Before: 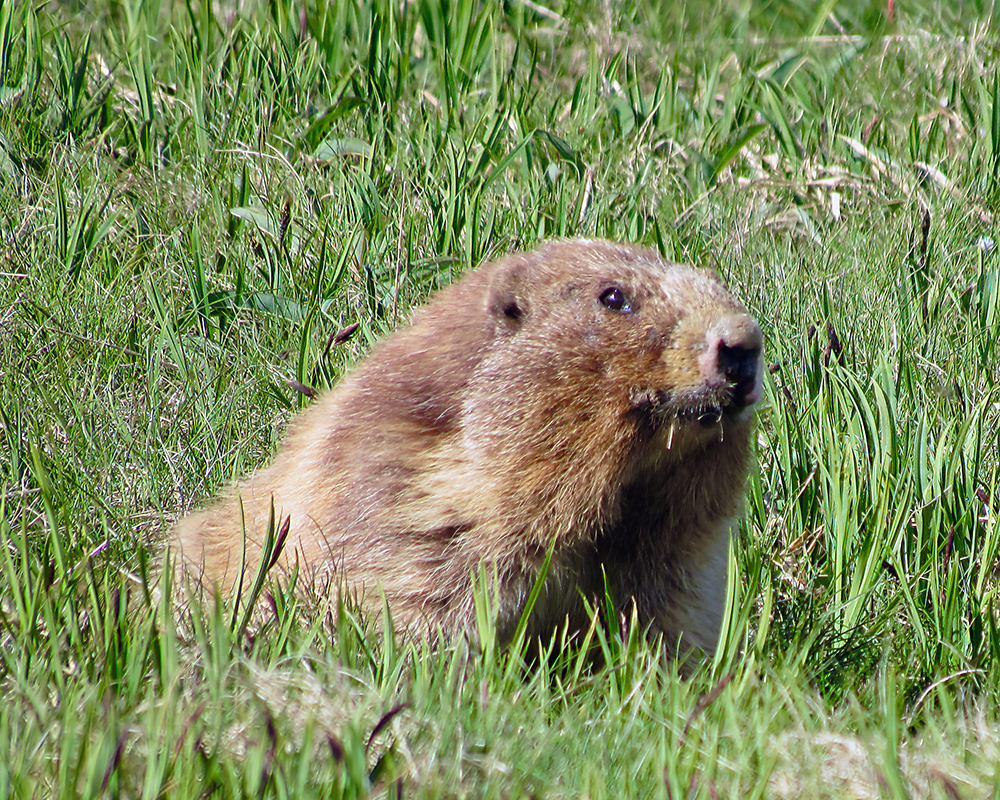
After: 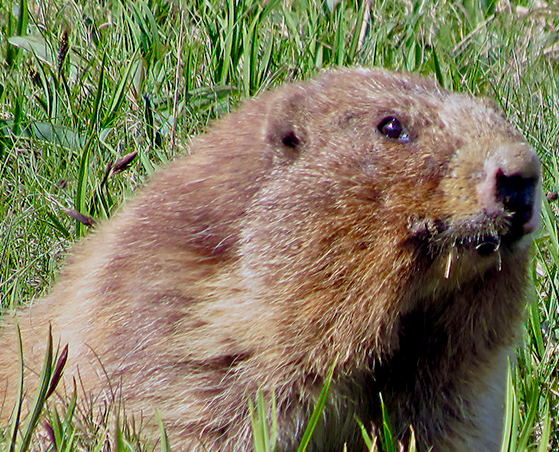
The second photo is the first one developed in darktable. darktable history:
crop and rotate: left 22.282%, top 21.551%, right 21.797%, bottom 21.925%
tone equalizer: -8 EV -0.001 EV, -7 EV 0.005 EV, -6 EV -0.023 EV, -5 EV 0.017 EV, -4 EV -0.016 EV, -3 EV 0.01 EV, -2 EV -0.041 EV, -1 EV -0.294 EV, +0 EV -0.559 EV
exposure: black level correction 0.003, exposure 0.146 EV, compensate highlight preservation false
